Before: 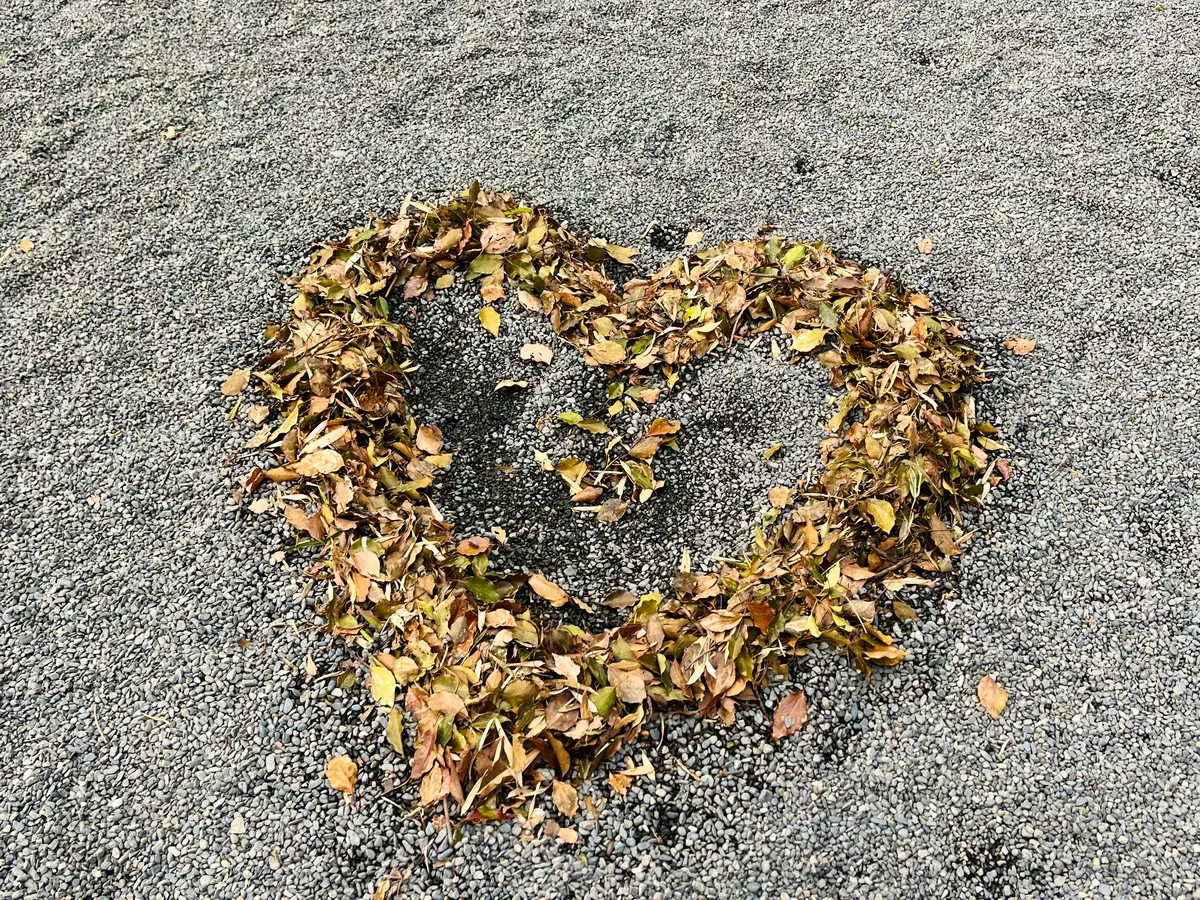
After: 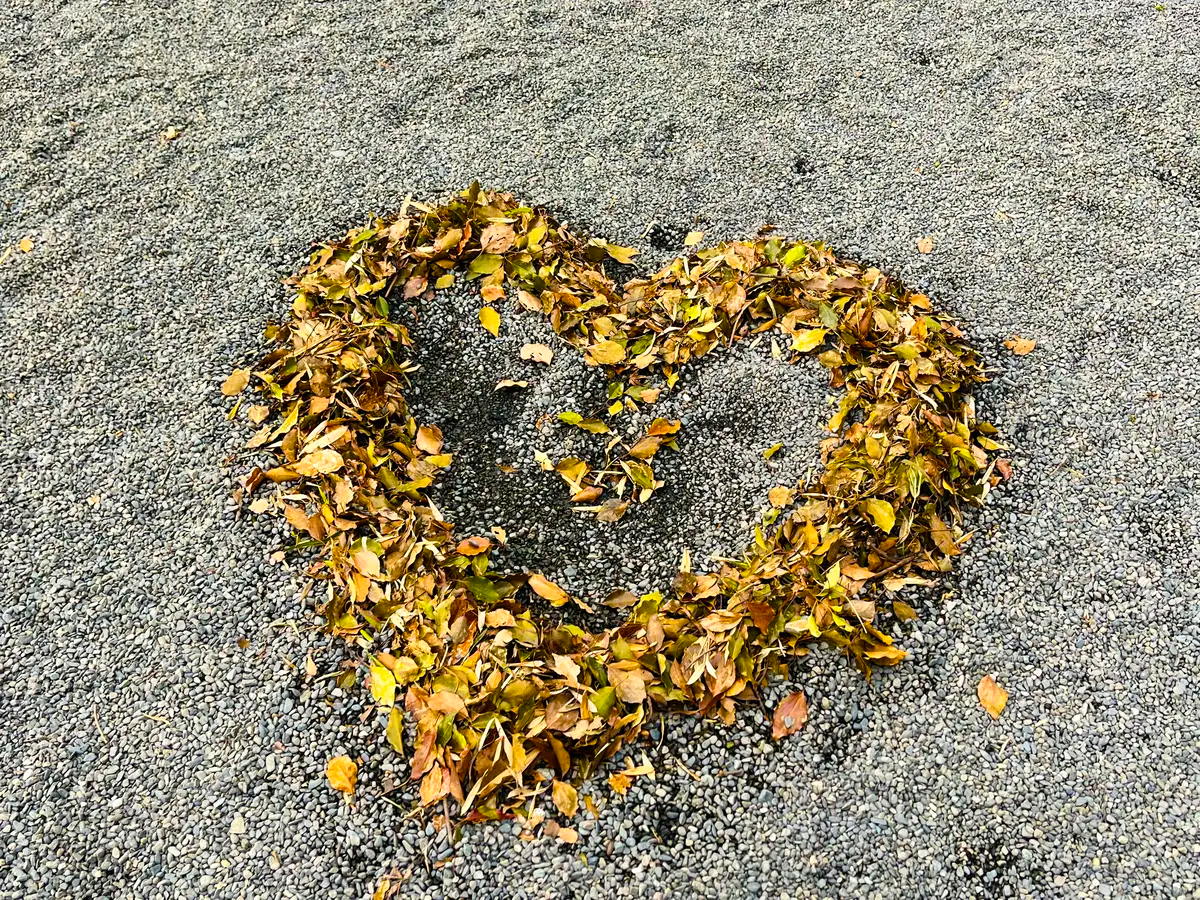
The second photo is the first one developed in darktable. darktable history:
shadows and highlights: shadows -11.09, white point adjustment 1.69, highlights 10.51
color balance rgb: linear chroma grading › global chroma 9.858%, perceptual saturation grading › global saturation 25.843%, global vibrance 20%
